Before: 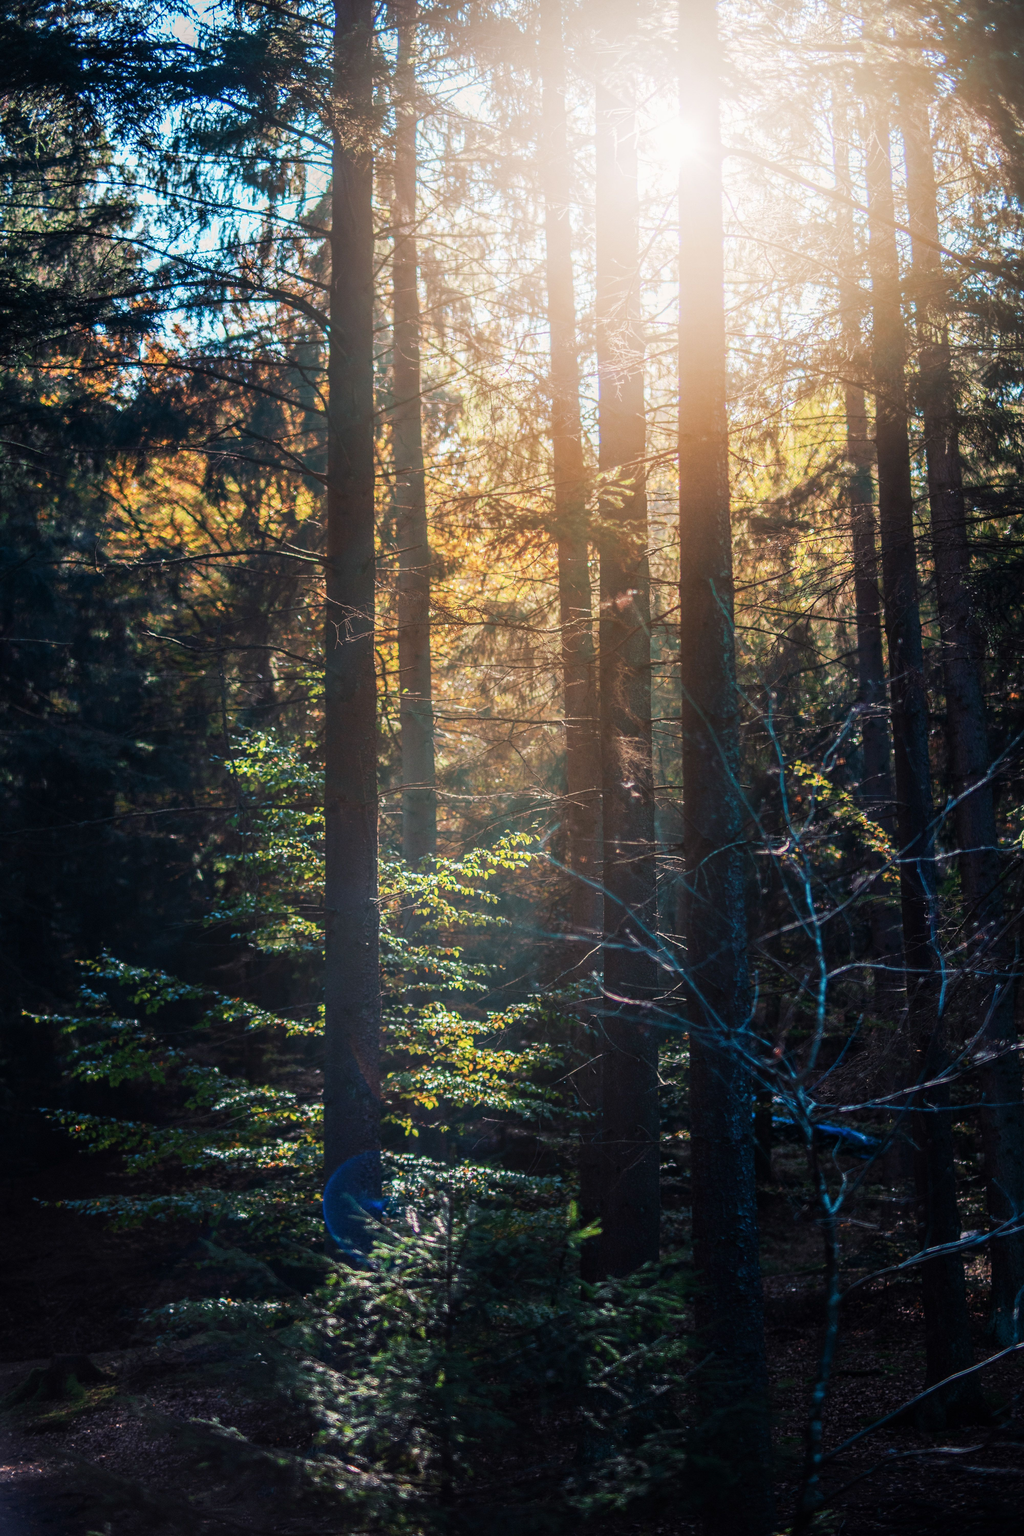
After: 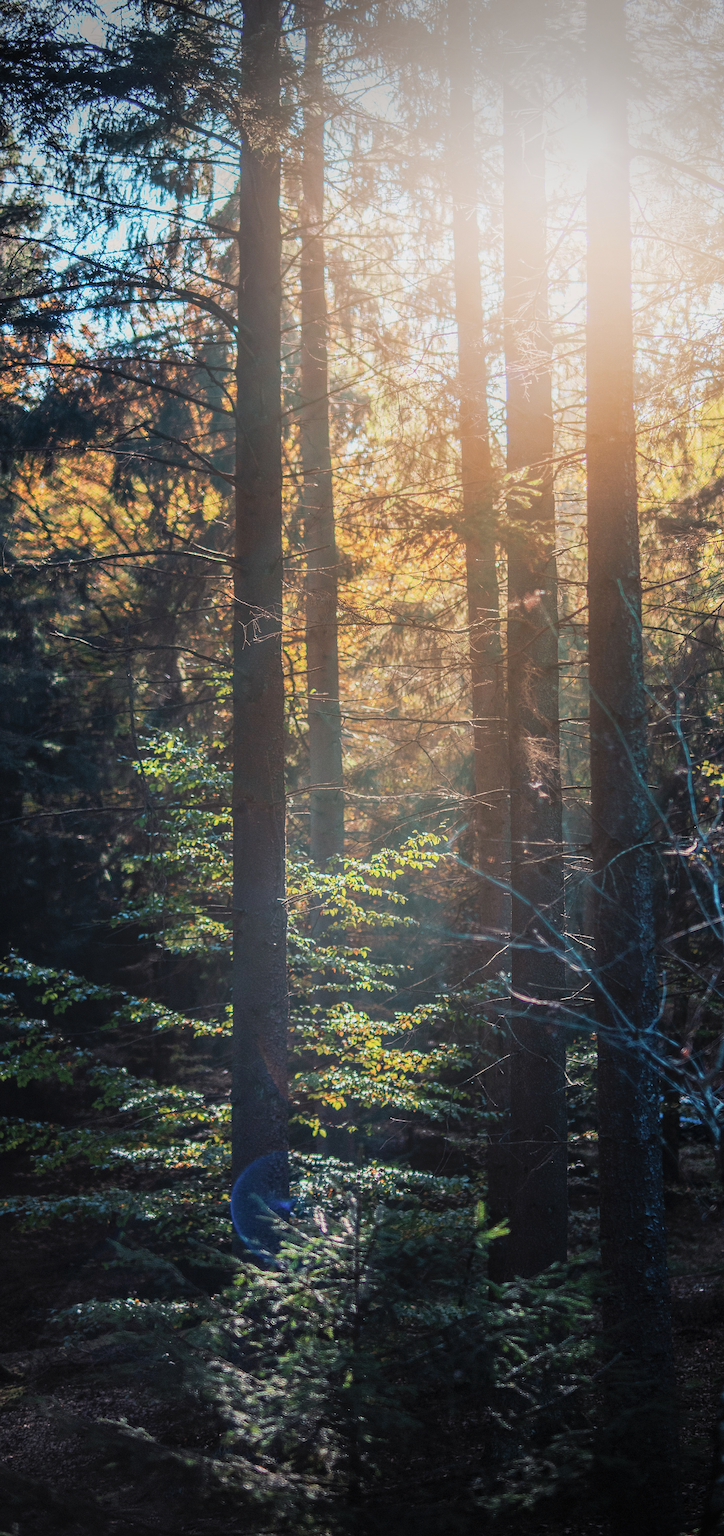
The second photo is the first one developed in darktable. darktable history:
vignetting: fall-off start 100%, brightness -0.406, saturation -0.3, width/height ratio 1.324, dithering 8-bit output, unbound false
exposure: exposure -0.293 EV, compensate highlight preservation false
crop and rotate: left 9.061%, right 20.142%
sharpen: on, module defaults
contrast brightness saturation: brightness 0.15
